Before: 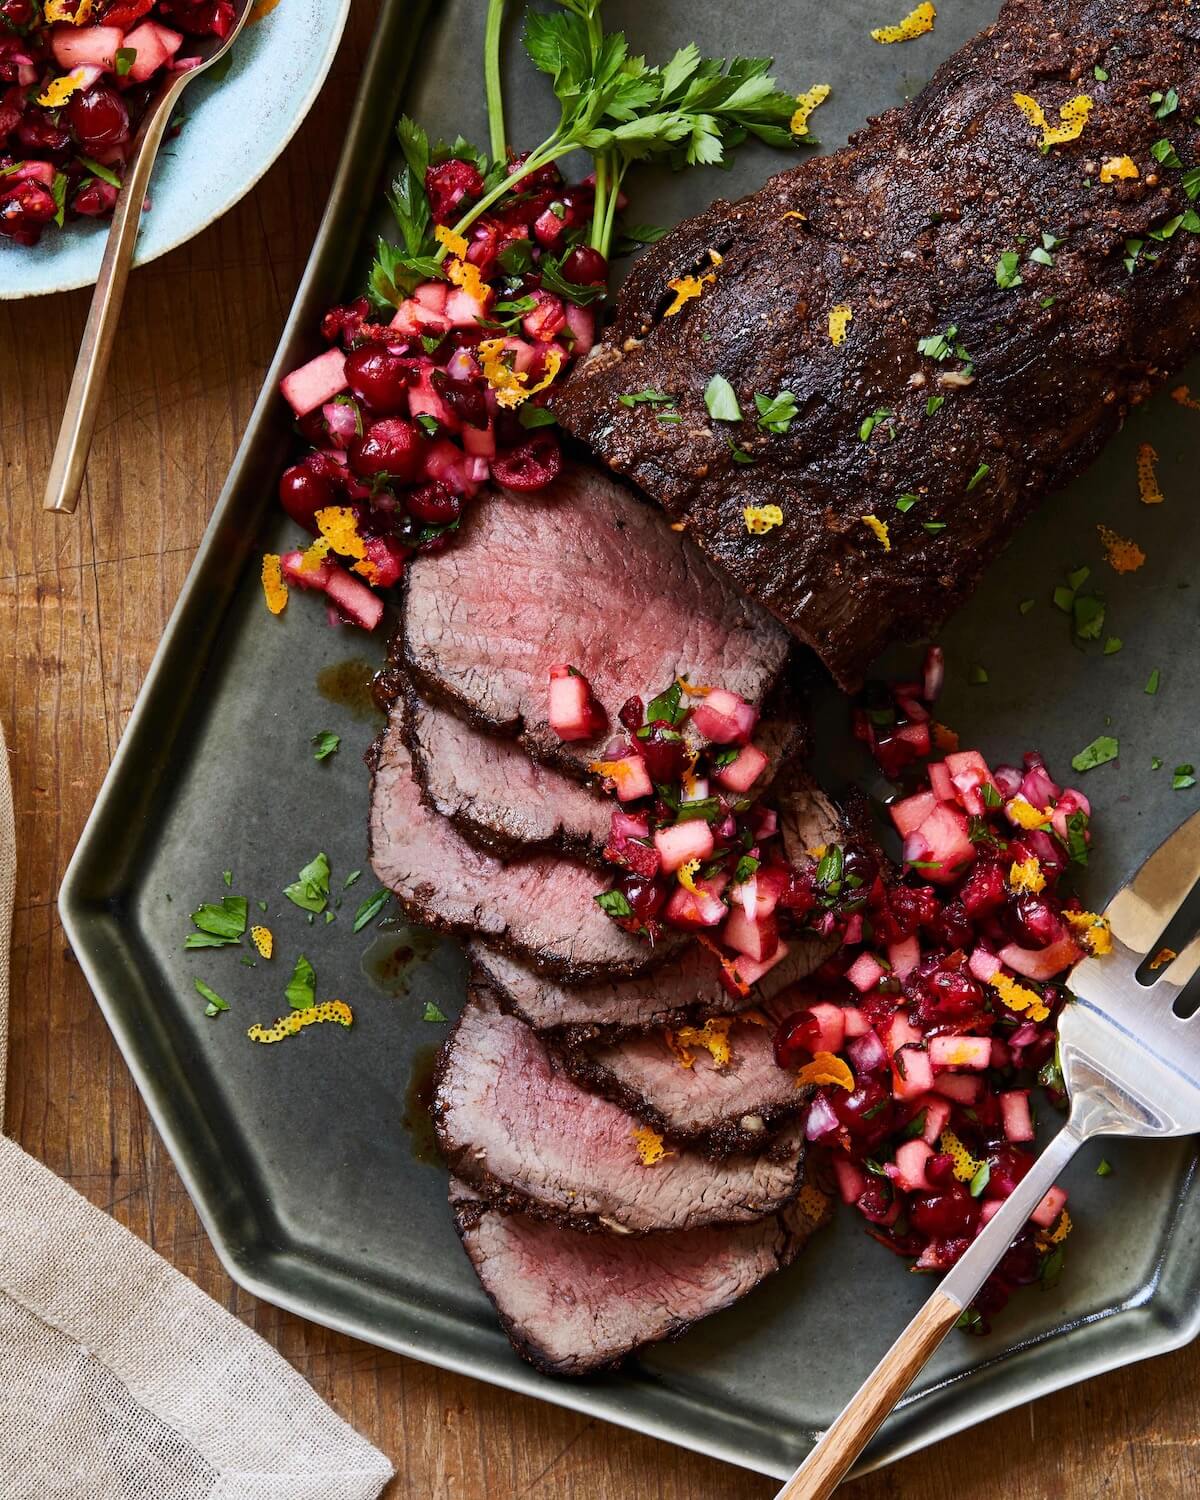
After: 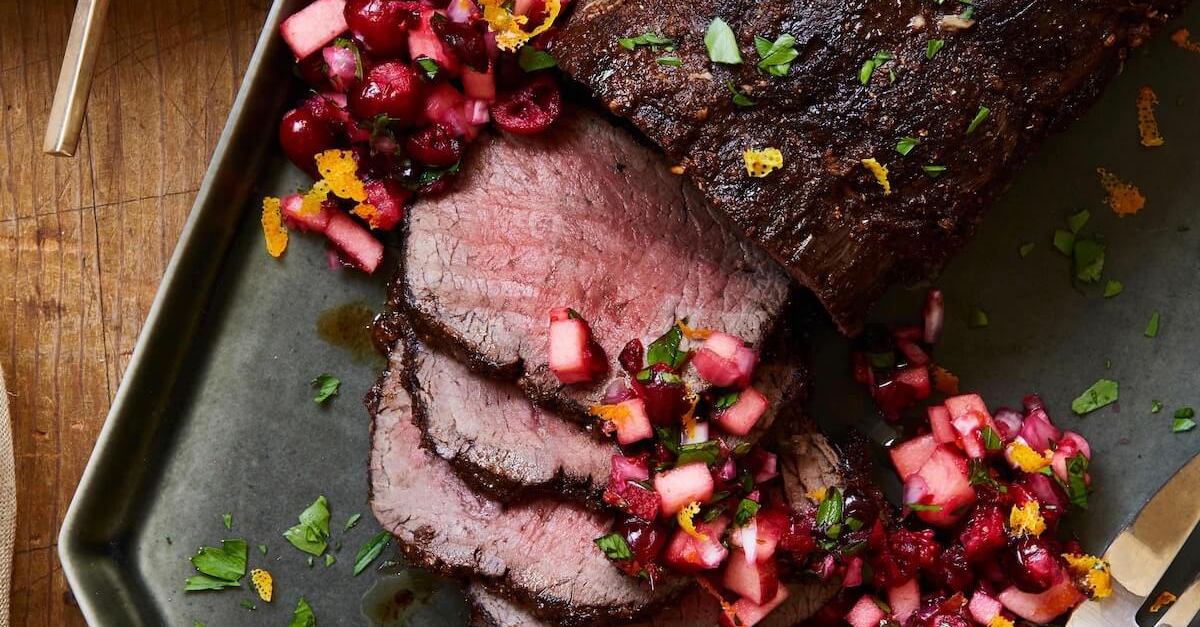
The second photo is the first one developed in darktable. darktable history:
crop and rotate: top 23.84%, bottom 34.294%
rgb levels: preserve colors max RGB
